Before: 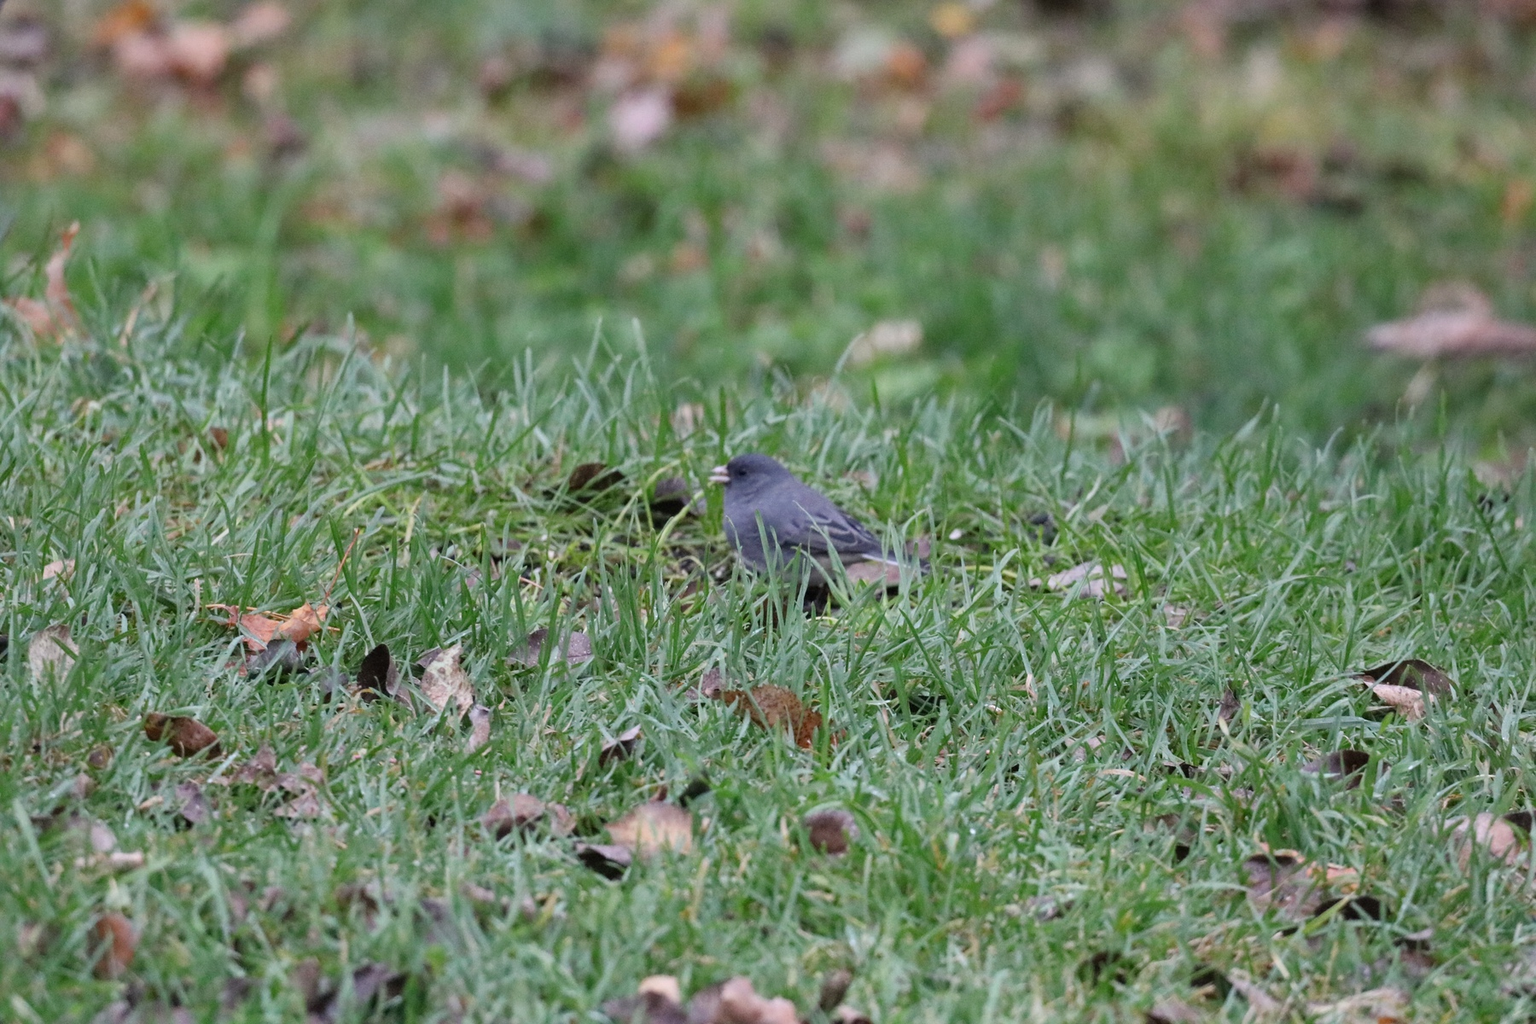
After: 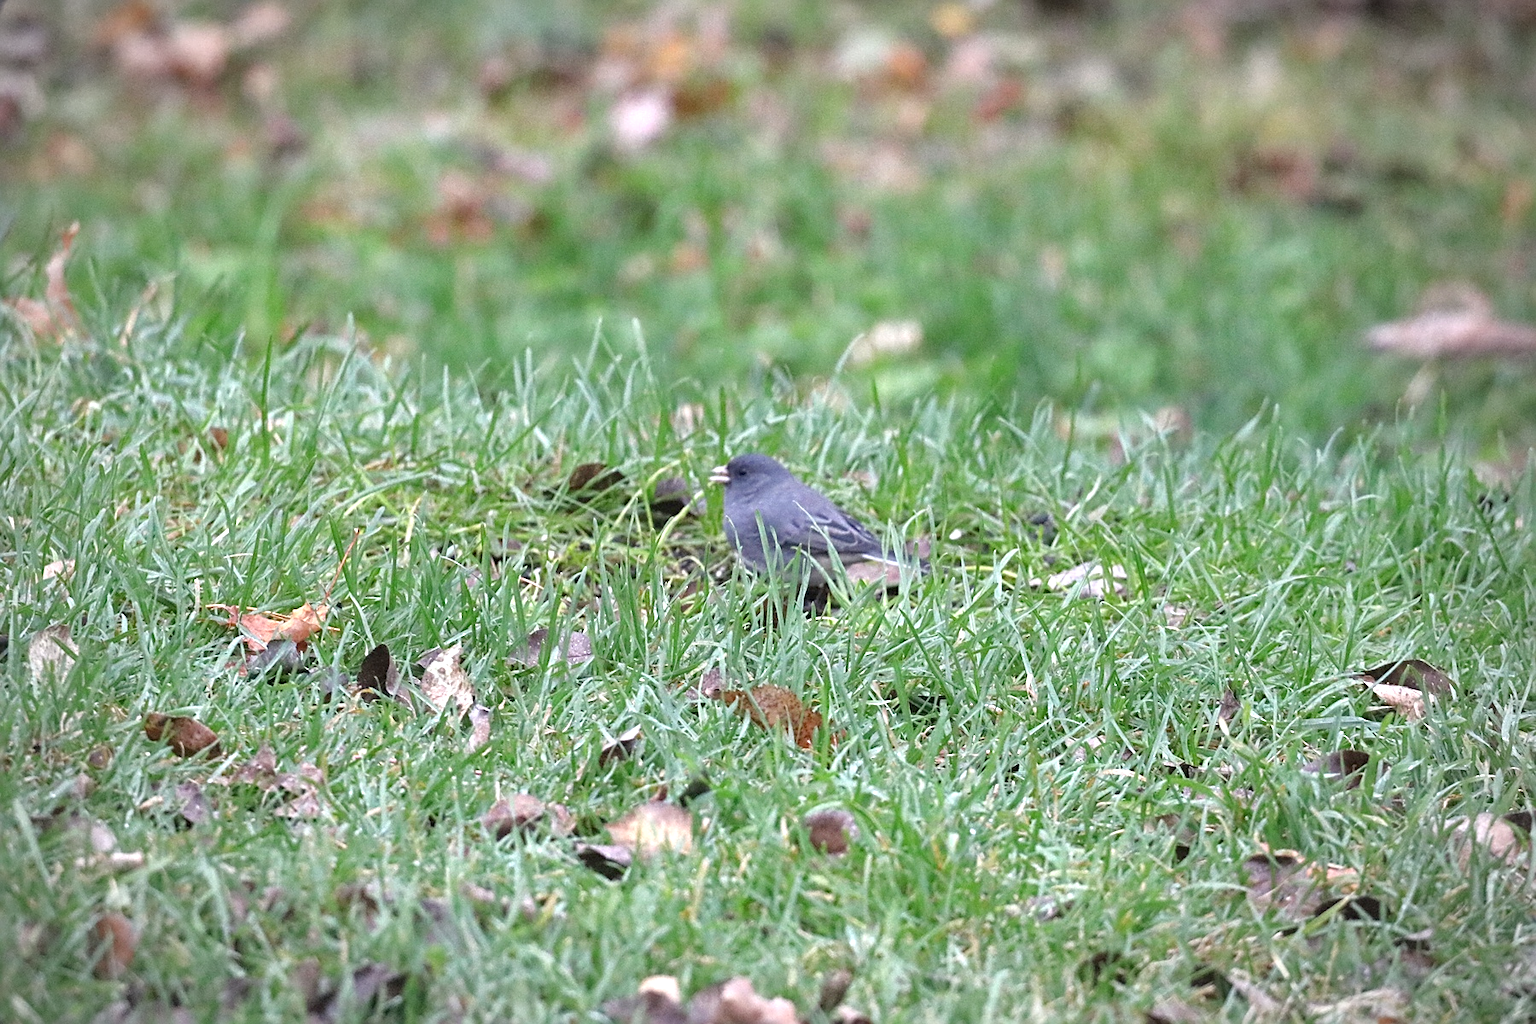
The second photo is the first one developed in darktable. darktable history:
vignetting: fall-off radius 70%, automatic ratio true
tone equalizer: -8 EV 0.25 EV, -7 EV 0.417 EV, -6 EV 0.417 EV, -5 EV 0.25 EV, -3 EV -0.25 EV, -2 EV -0.417 EV, -1 EV -0.417 EV, +0 EV -0.25 EV, edges refinement/feathering 500, mask exposure compensation -1.57 EV, preserve details guided filter
exposure: black level correction 0, exposure 1.2 EV, compensate exposure bias true, compensate highlight preservation false
sharpen: on, module defaults
